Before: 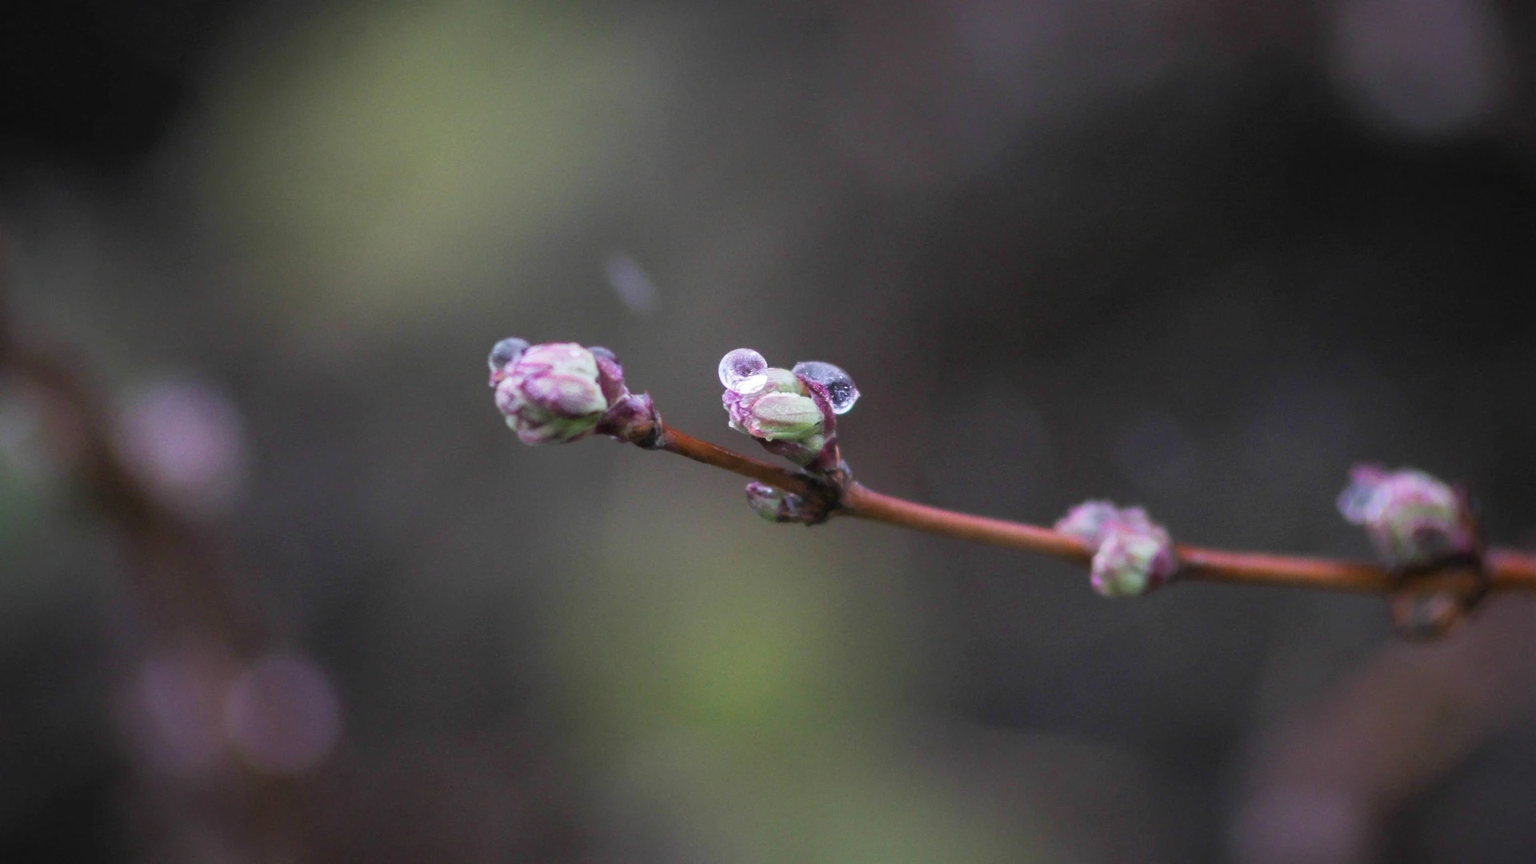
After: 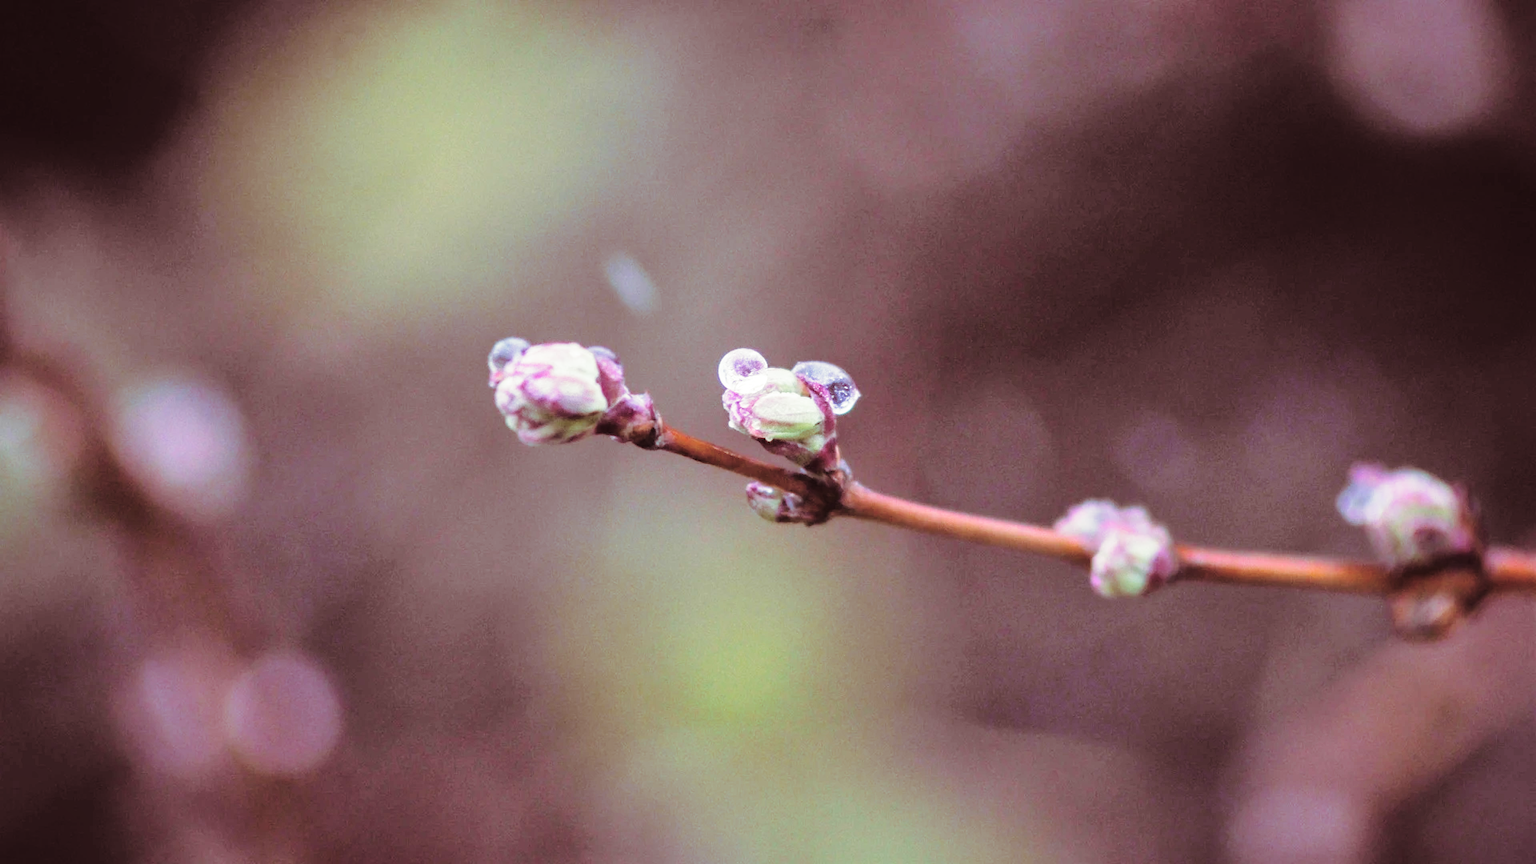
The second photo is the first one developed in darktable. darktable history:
split-toning: shadows › hue 360°
tone equalizer: -8 EV 0.25 EV, -7 EV 0.417 EV, -6 EV 0.417 EV, -5 EV 0.25 EV, -3 EV -0.25 EV, -2 EV -0.417 EV, -1 EV -0.417 EV, +0 EV -0.25 EV, edges refinement/feathering 500, mask exposure compensation -1.57 EV, preserve details guided filter
base curve: curves: ch0 [(0, 0) (0.028, 0.03) (0.105, 0.232) (0.387, 0.748) (0.754, 0.968) (1, 1)], fusion 1, exposure shift 0.576, preserve colors none
